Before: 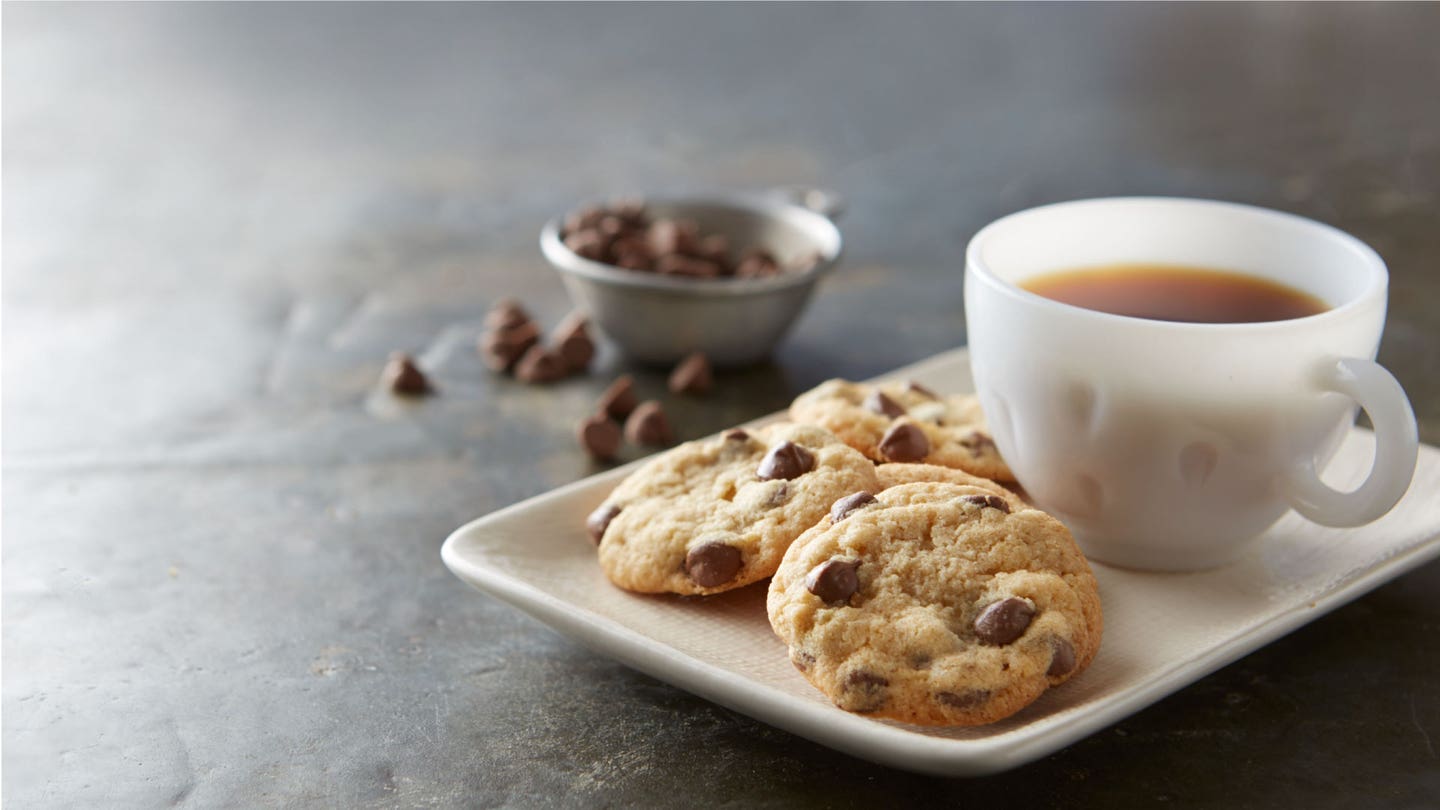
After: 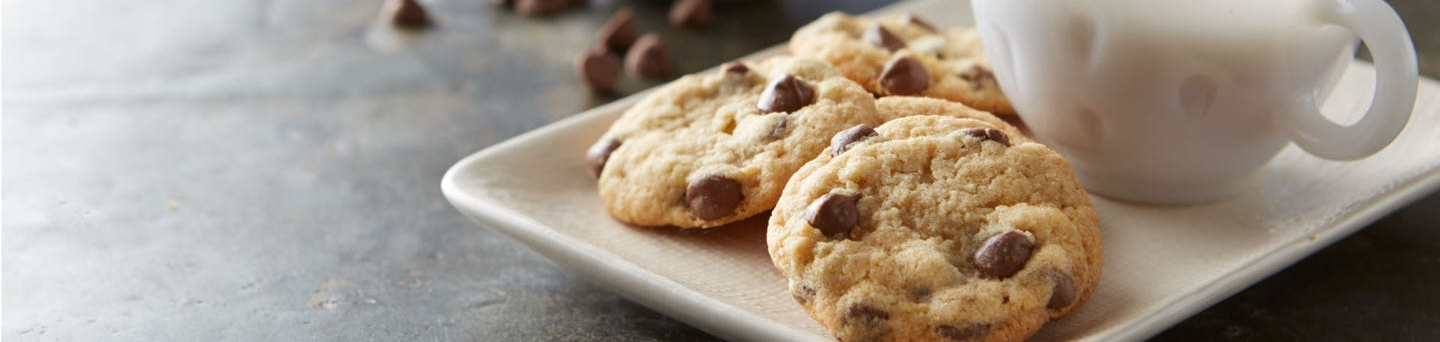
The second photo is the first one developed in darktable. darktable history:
crop: top 45.423%, bottom 12.135%
